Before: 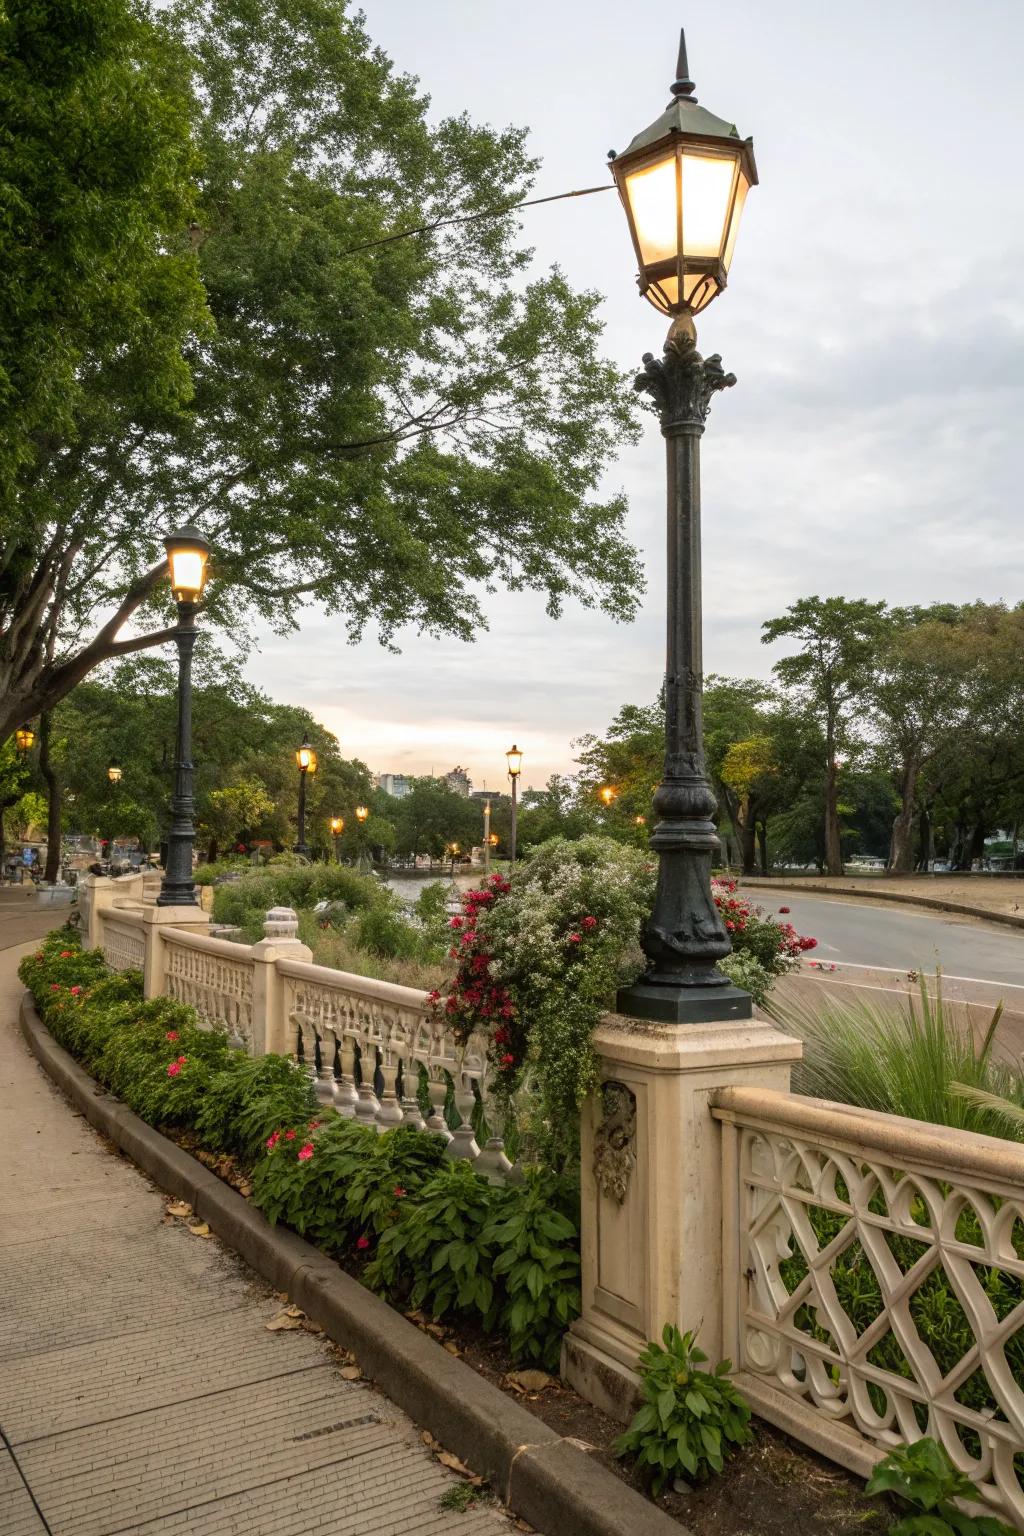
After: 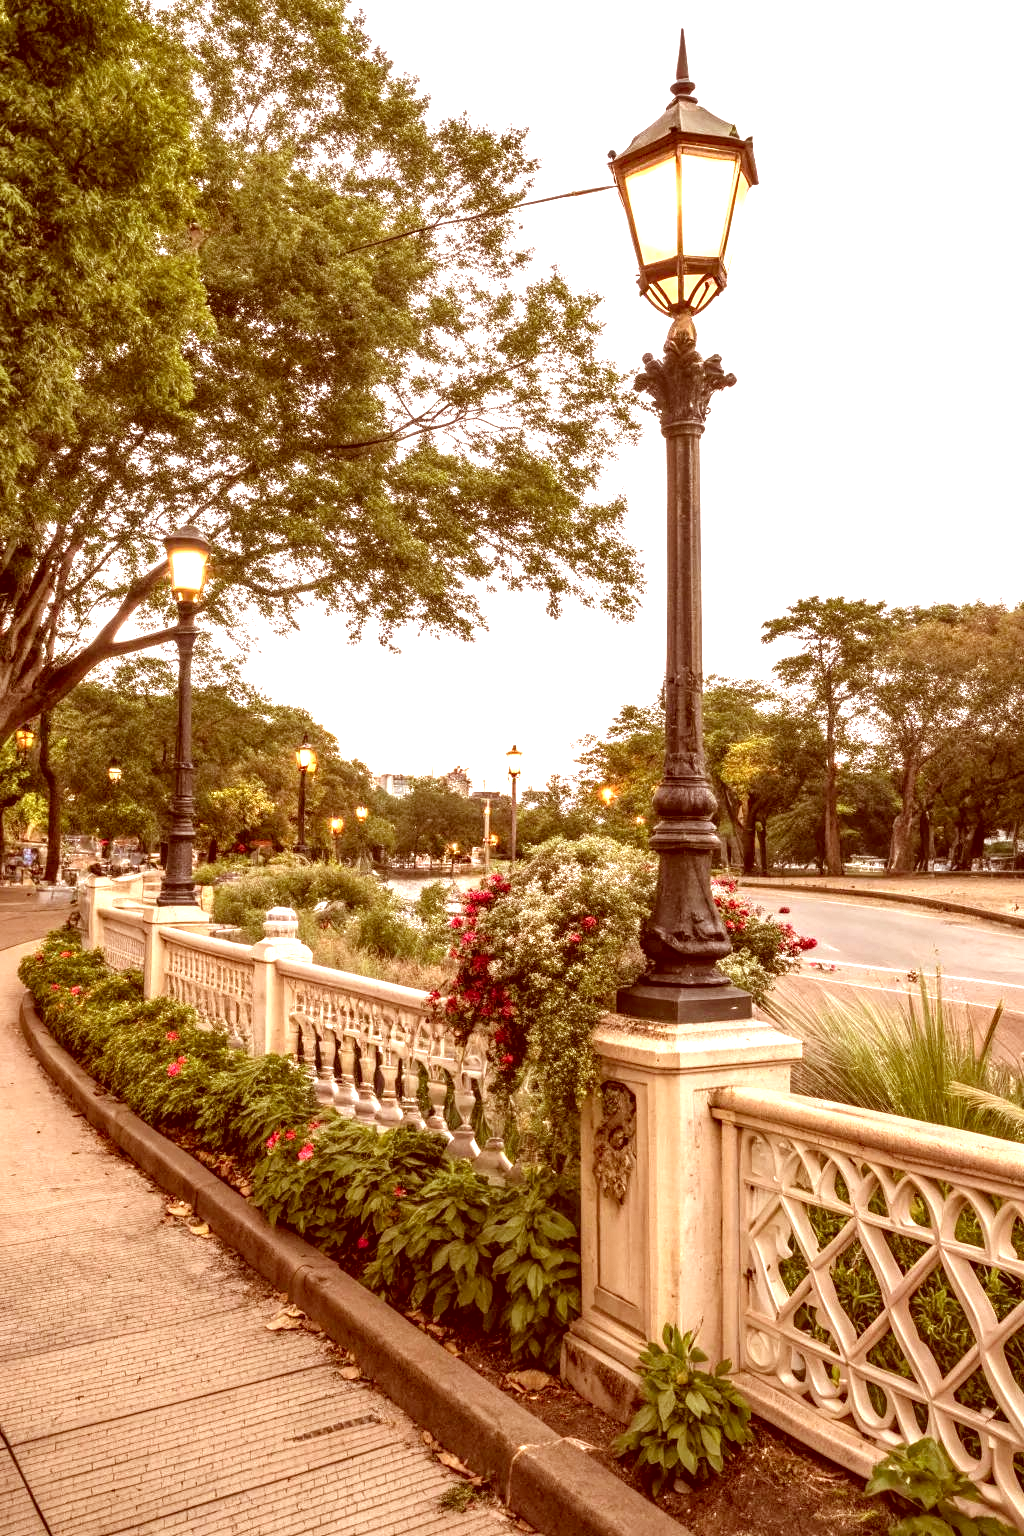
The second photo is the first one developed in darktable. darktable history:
color correction: highlights a* 9.31, highlights b* 9, shadows a* 39.8, shadows b* 39.28, saturation 0.798
exposure: black level correction 0, exposure 1.107 EV, compensate highlight preservation false
tone equalizer: on, module defaults
local contrast: detail 130%
shadows and highlights: shadows 75.46, highlights -23.47, soften with gaussian
